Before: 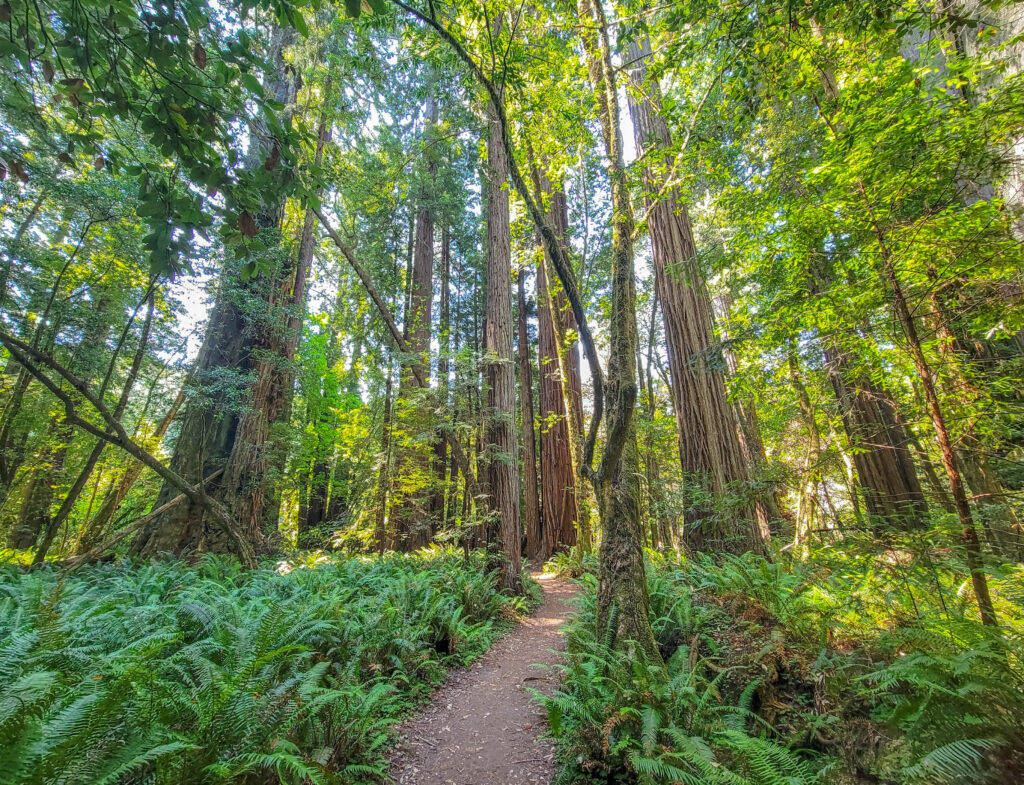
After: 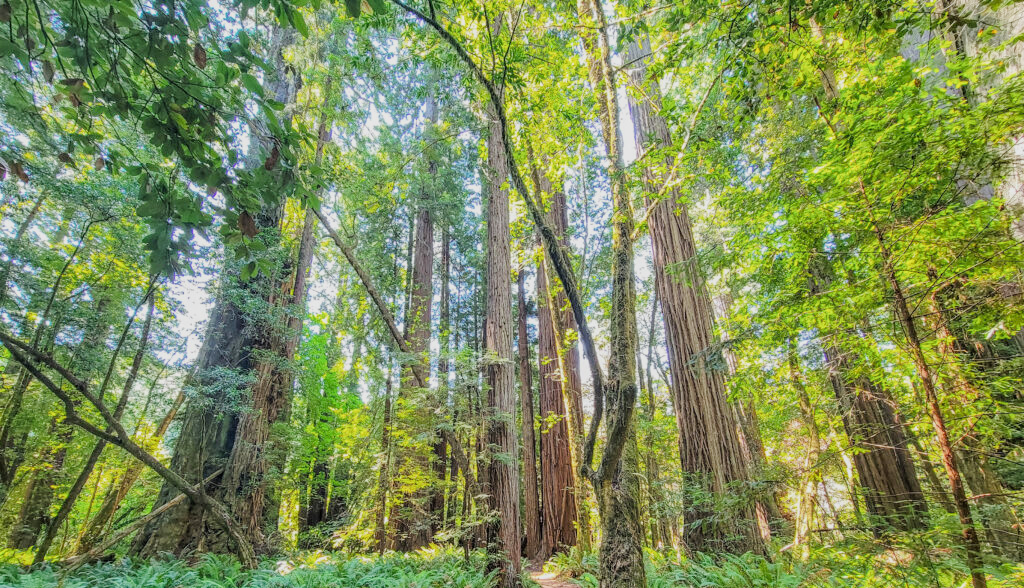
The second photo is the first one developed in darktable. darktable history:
filmic rgb: black relative exposure -7.65 EV, white relative exposure 4.56 EV, hardness 3.61
exposure: exposure 0.6 EV, compensate highlight preservation false
crop: bottom 24.988%
